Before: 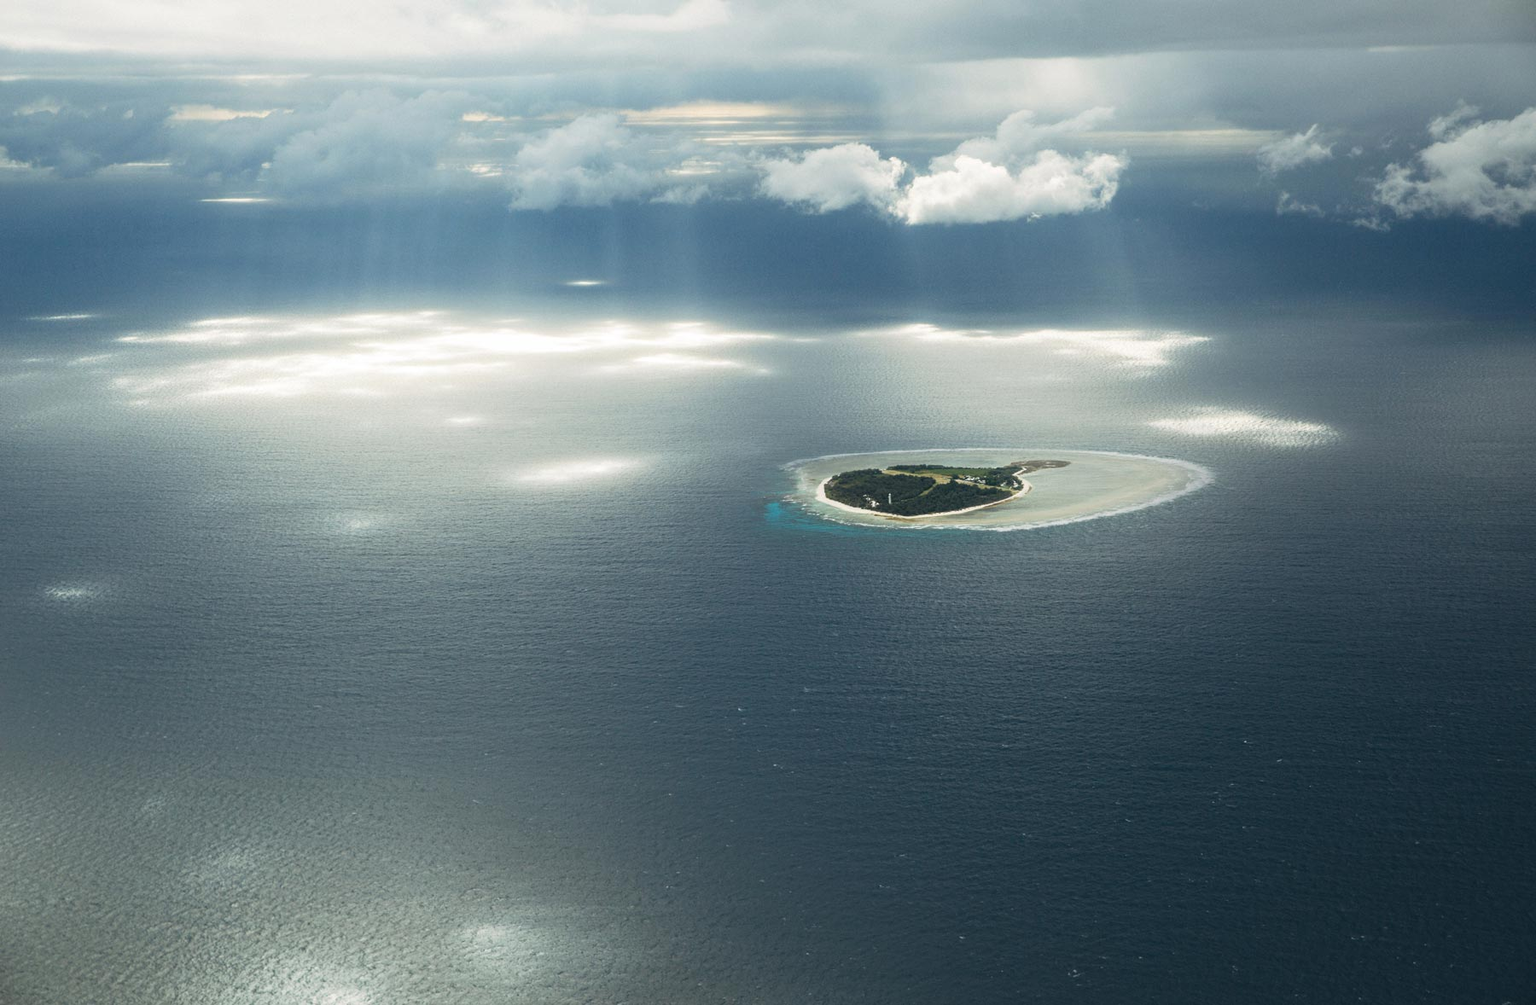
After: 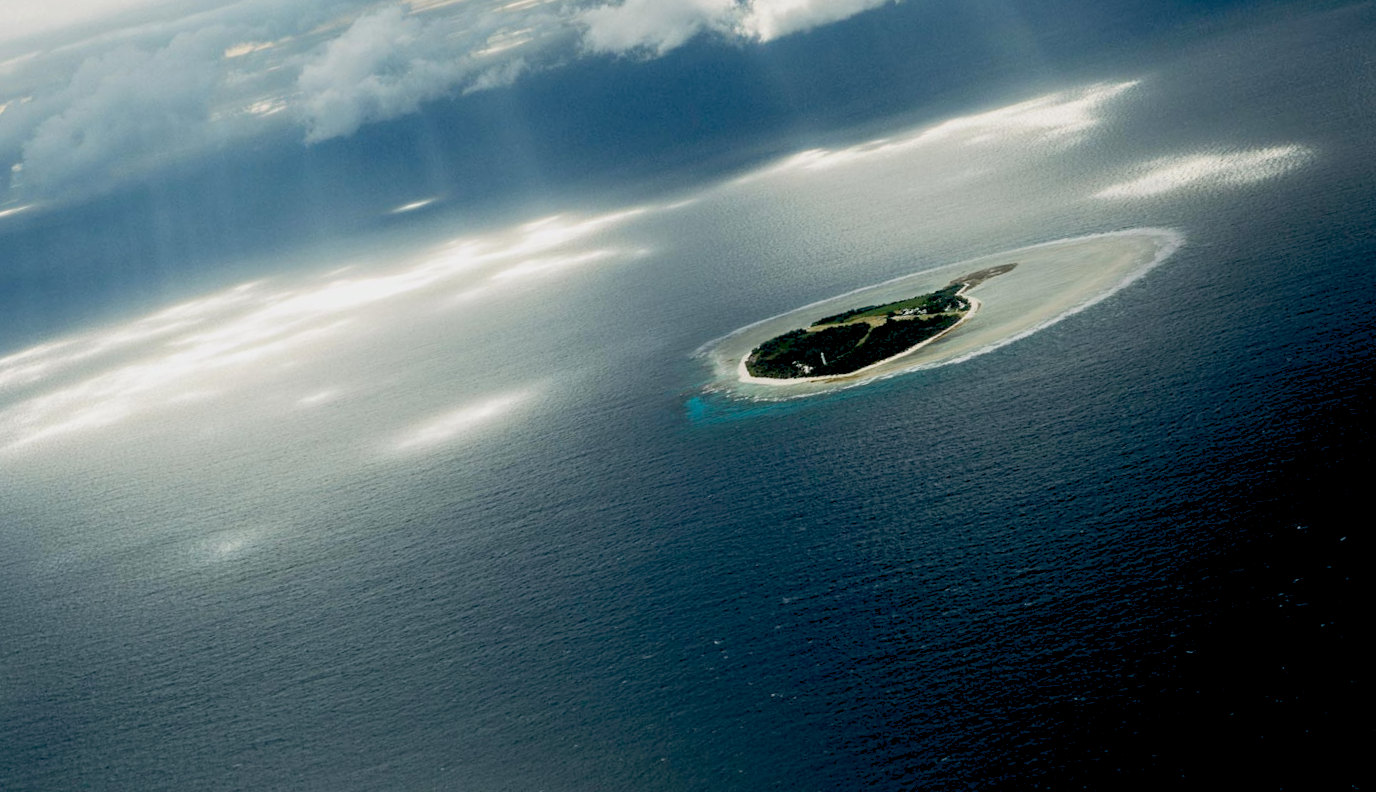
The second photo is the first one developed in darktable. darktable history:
crop: left 8.026%, right 7.374%
rotate and perspective: rotation -14.8°, crop left 0.1, crop right 0.903, crop top 0.25, crop bottom 0.748
exposure: black level correction 0.046, exposure -0.228 EV, compensate highlight preservation false
levels: levels [0, 0.498, 0.996]
